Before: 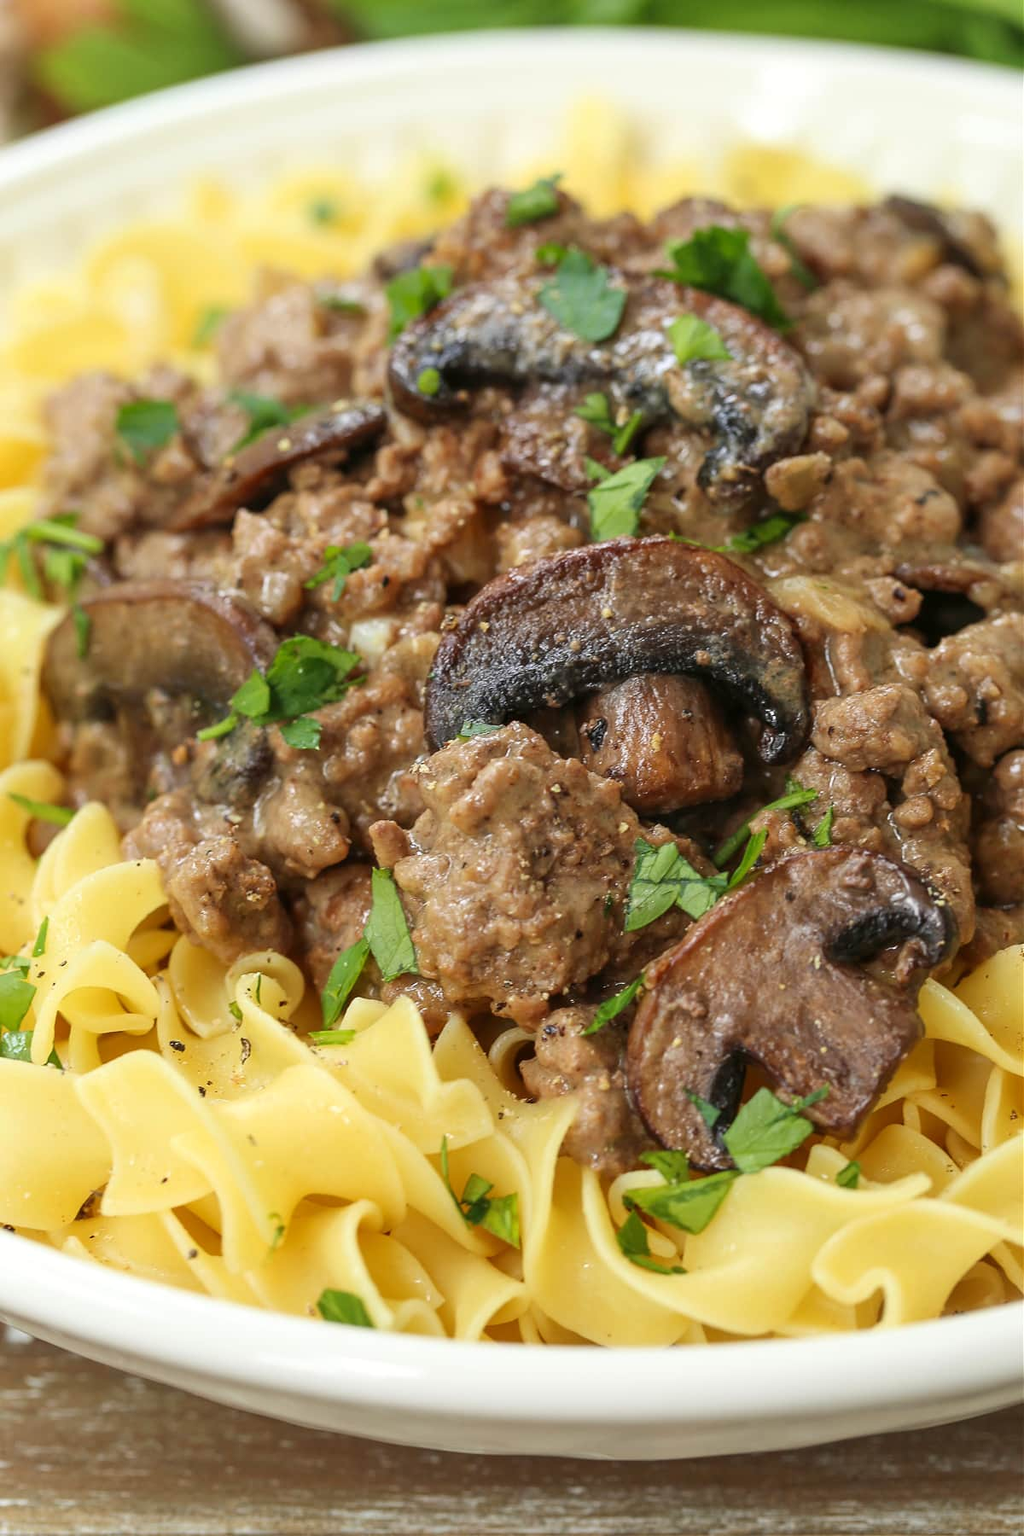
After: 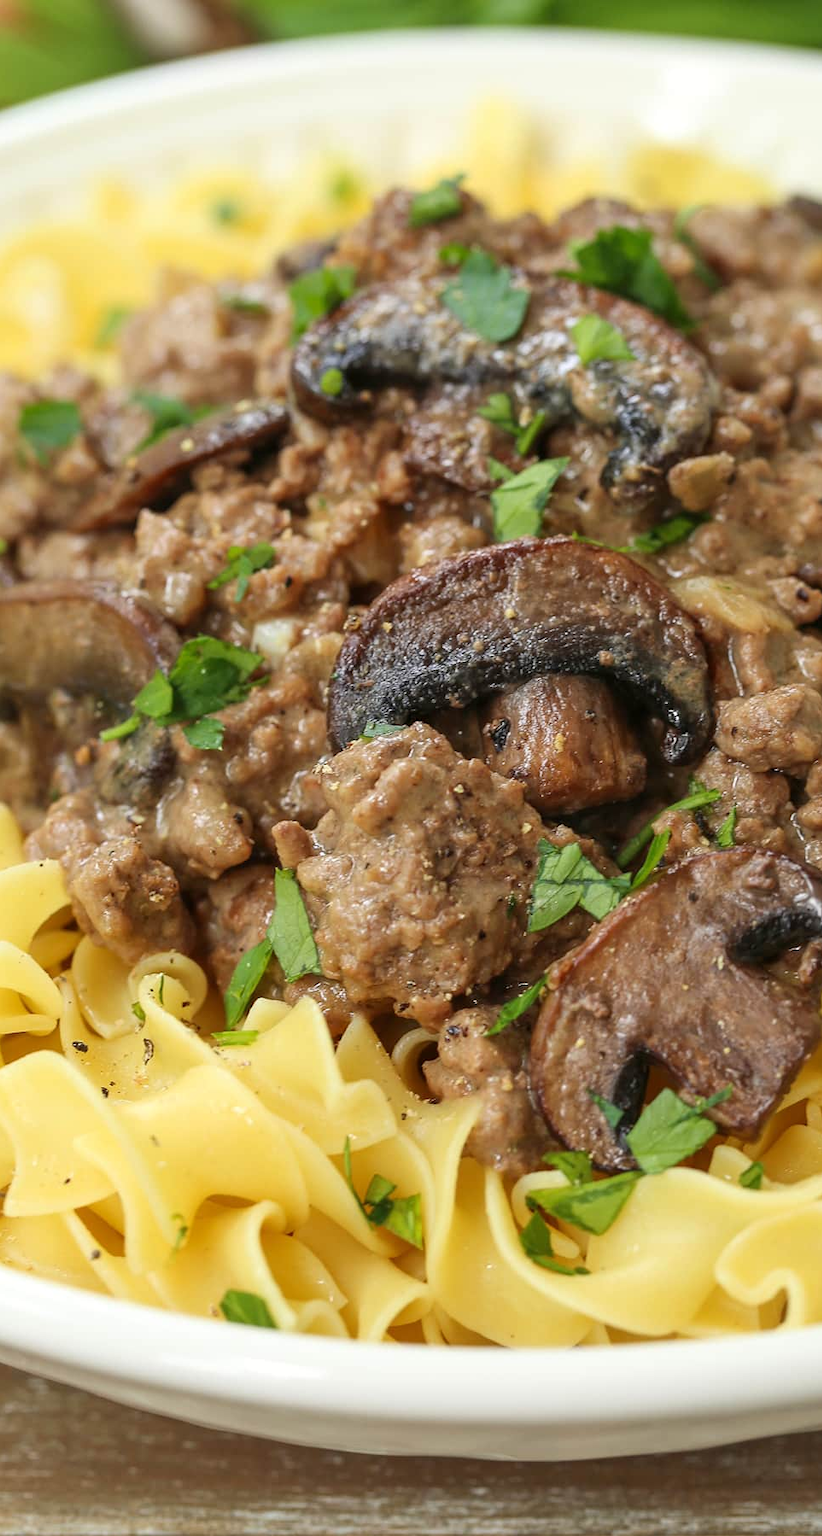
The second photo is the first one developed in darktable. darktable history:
crop and rotate: left 9.578%, right 10.124%
